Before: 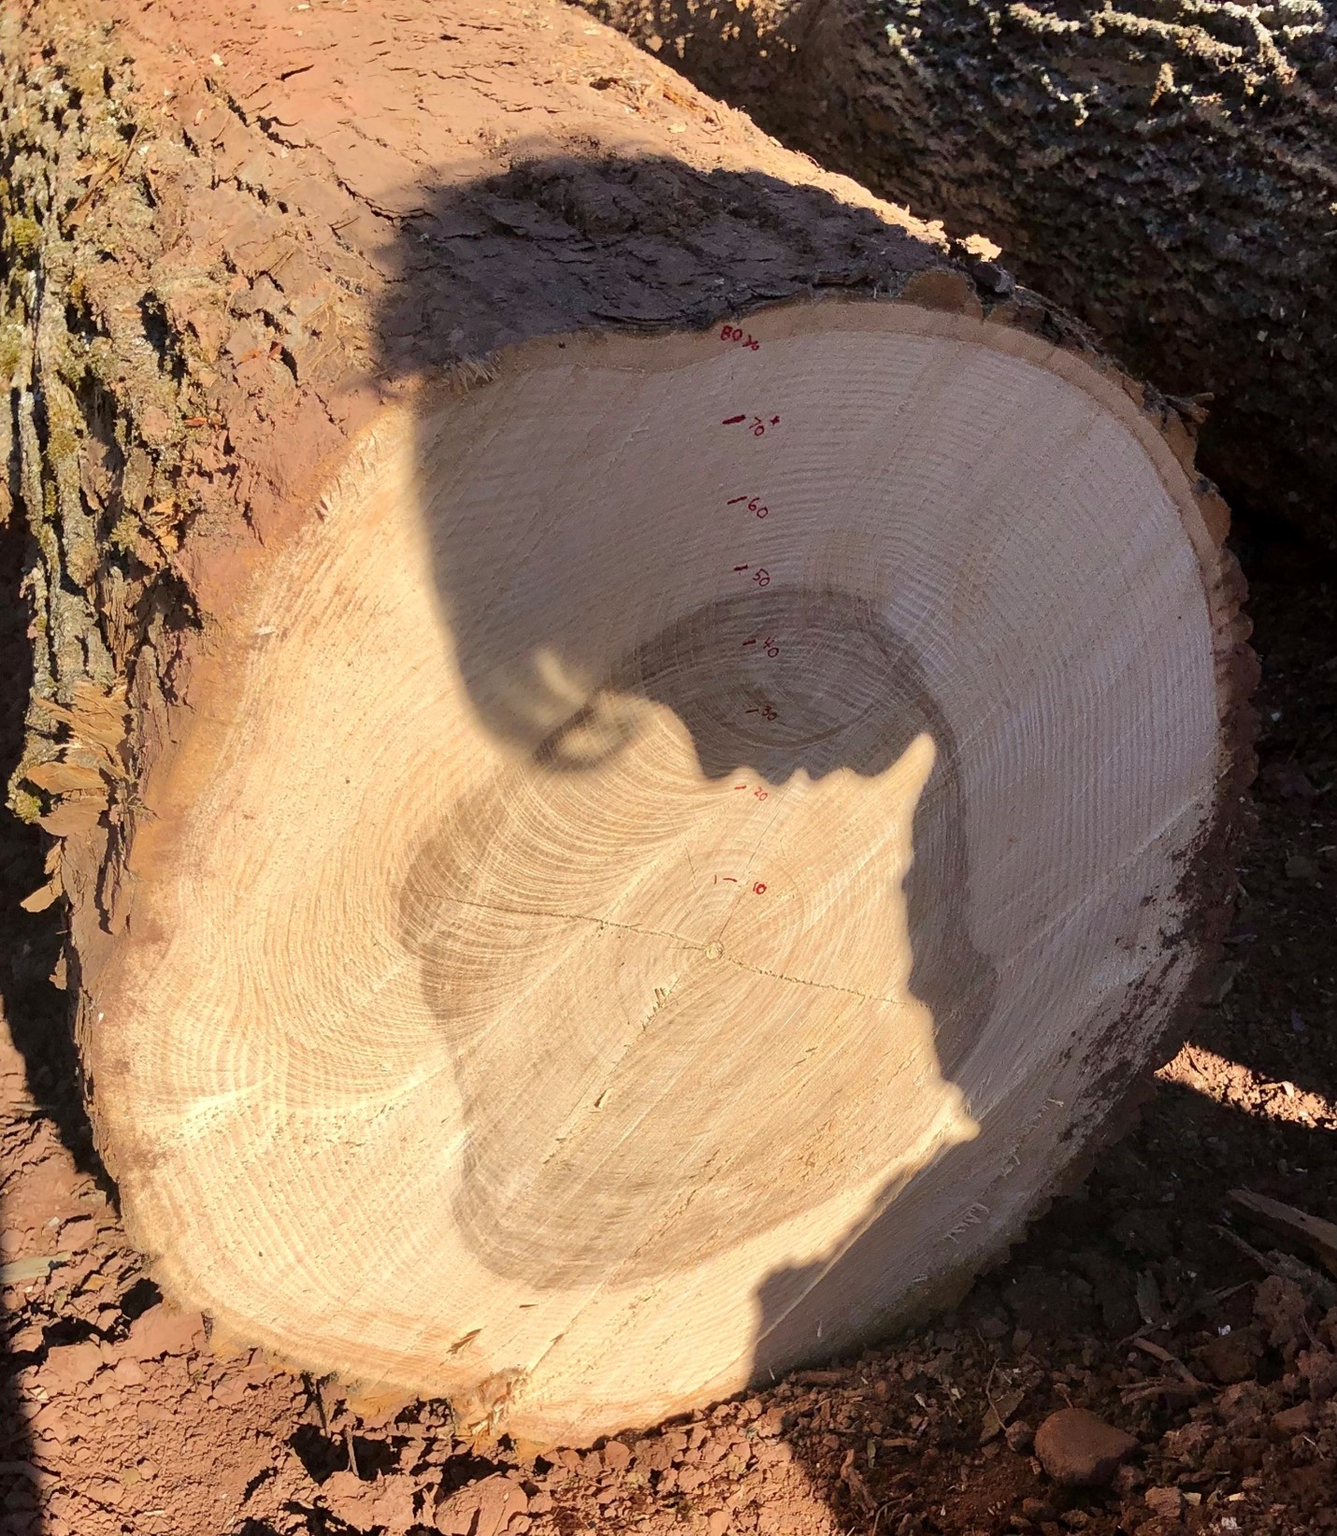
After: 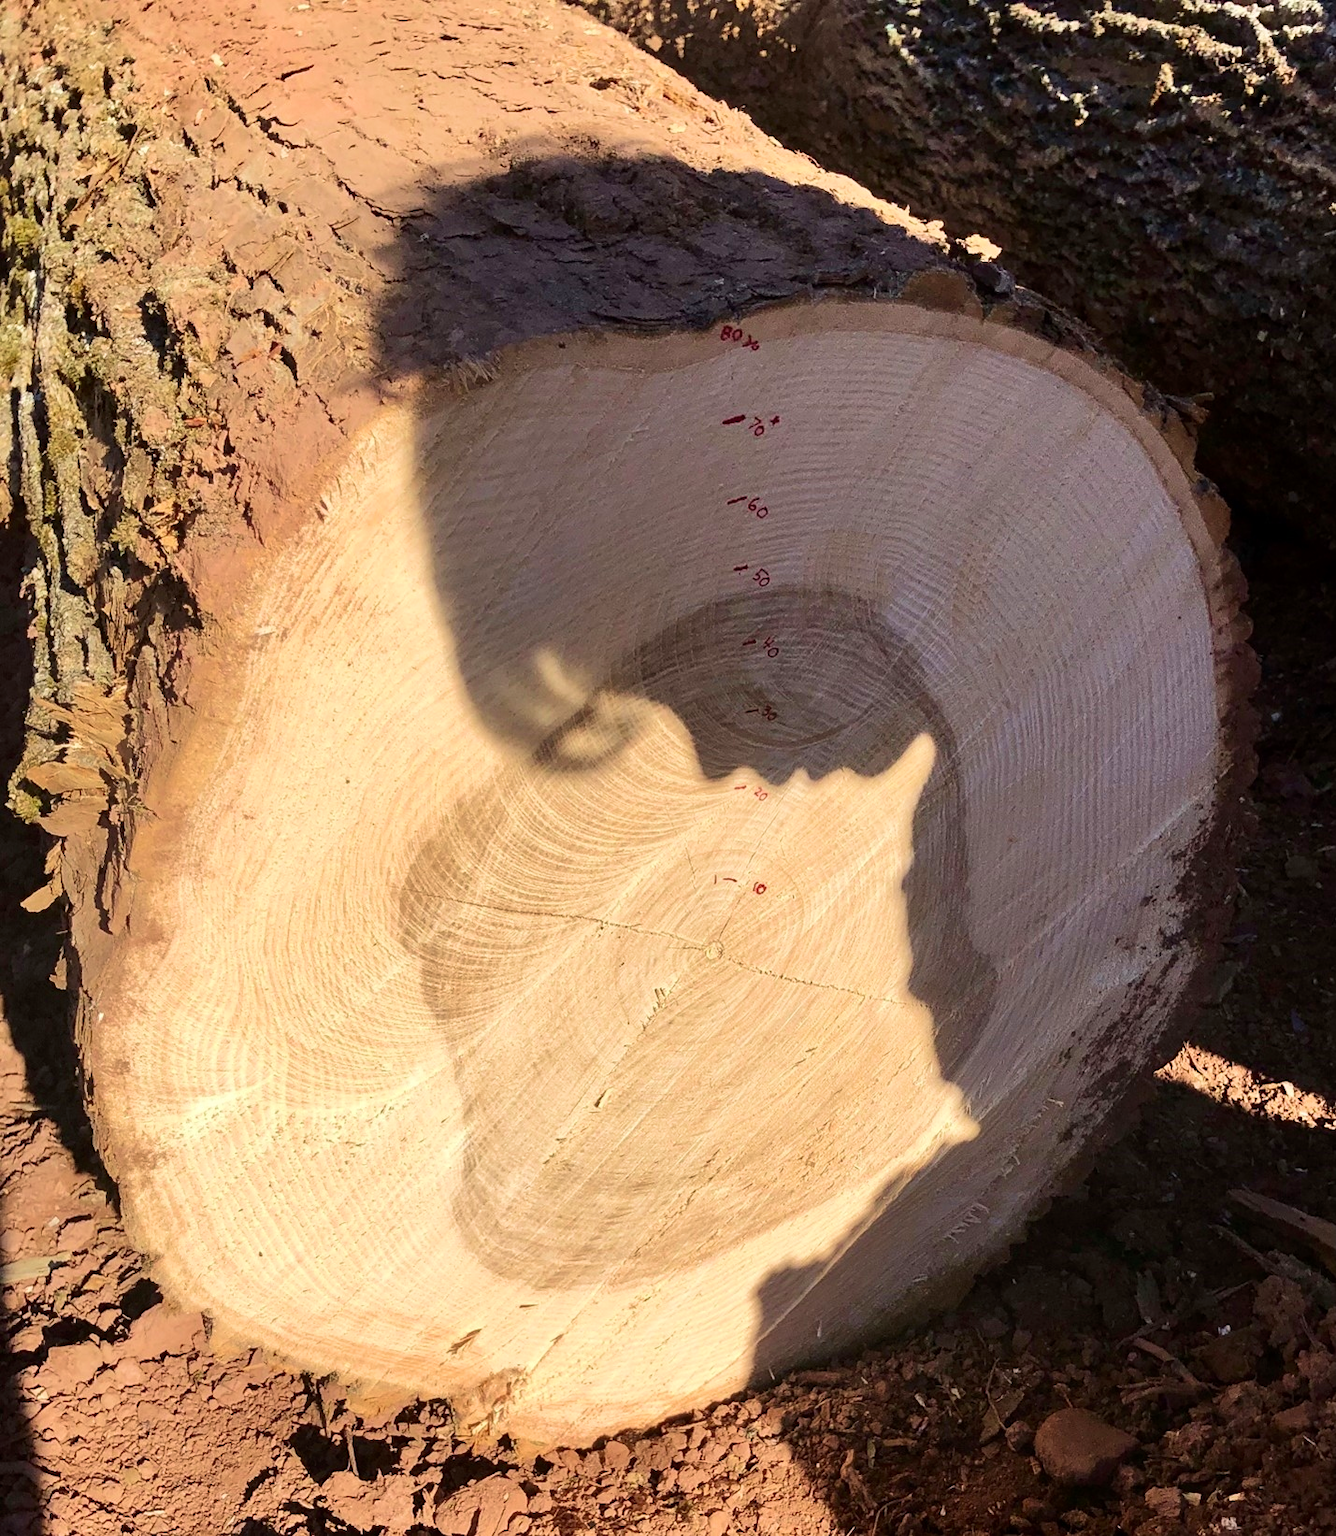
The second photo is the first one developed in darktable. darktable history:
contrast brightness saturation: contrast 0.144
velvia: on, module defaults
